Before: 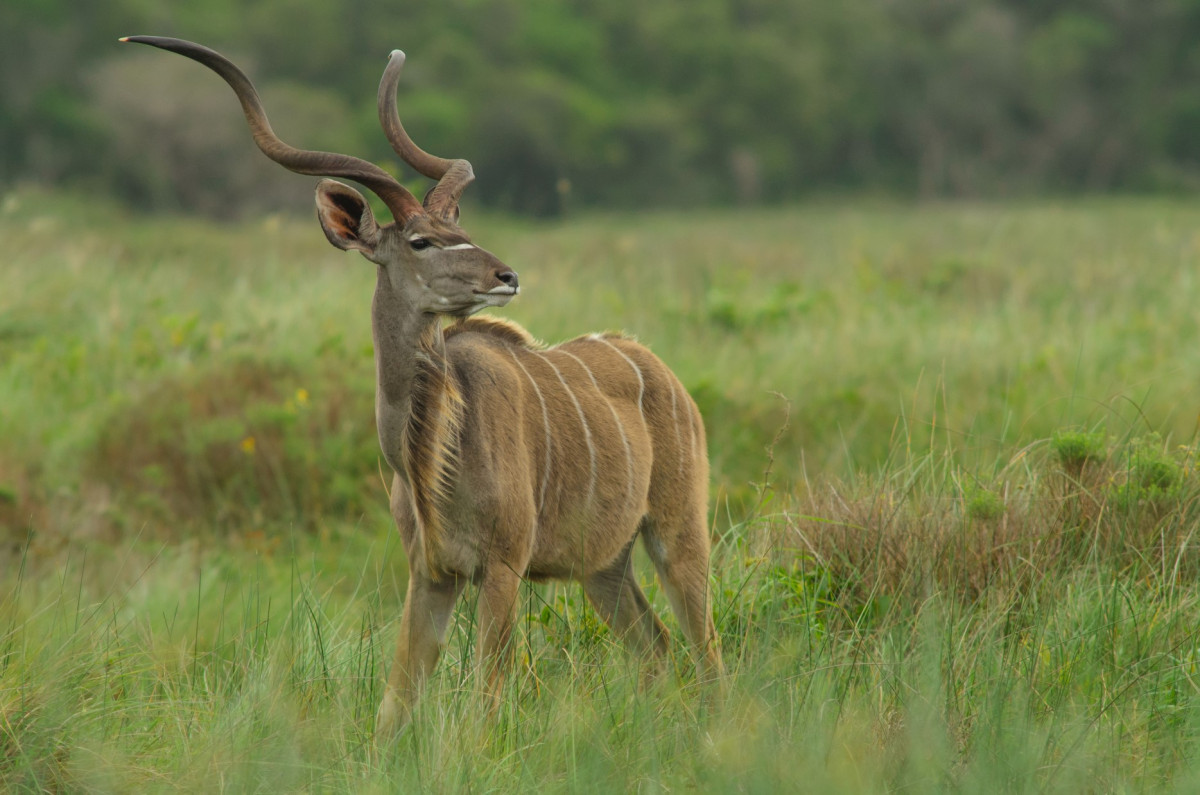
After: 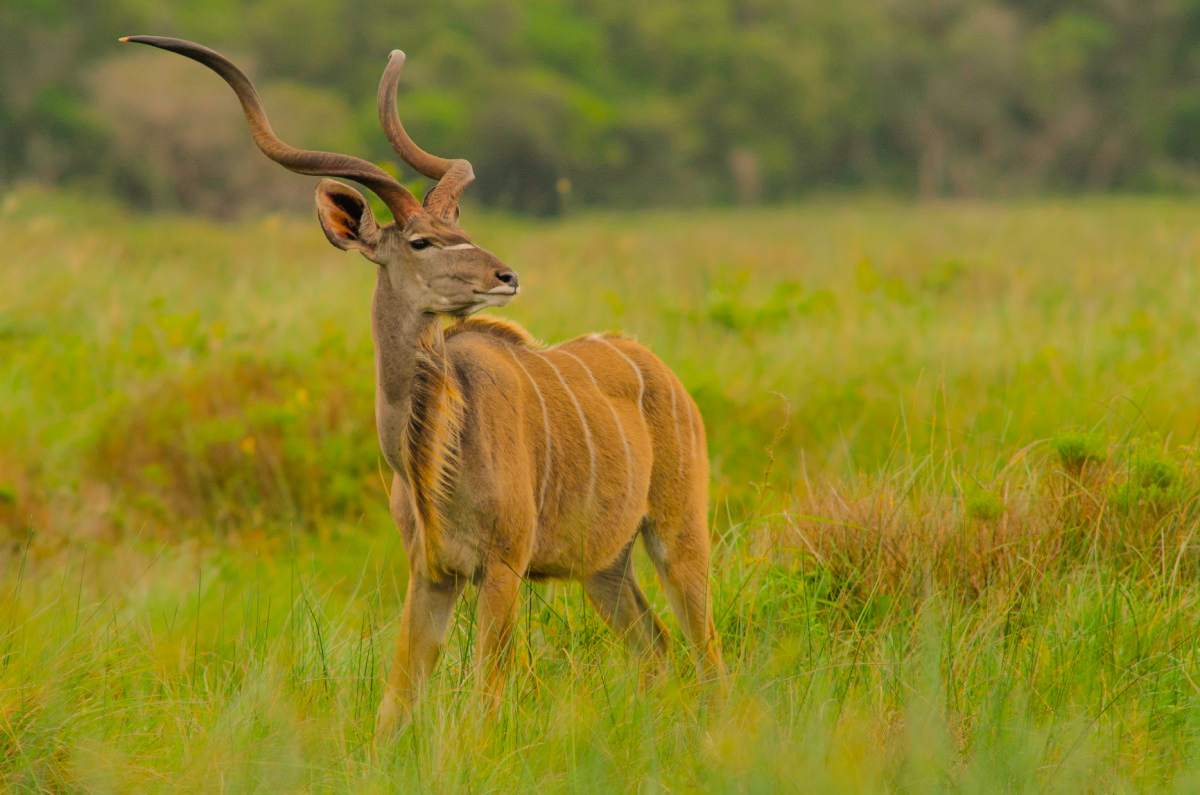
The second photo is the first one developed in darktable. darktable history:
white balance: red 1.127, blue 0.943
filmic rgb: black relative exposure -7.65 EV, white relative exposure 4.56 EV, hardness 3.61, color science v6 (2022)
color balance rgb: perceptual saturation grading › global saturation 25%, perceptual brilliance grading › mid-tones 10%, perceptual brilliance grading › shadows 15%, global vibrance 20%
color balance: contrast fulcrum 17.78%
